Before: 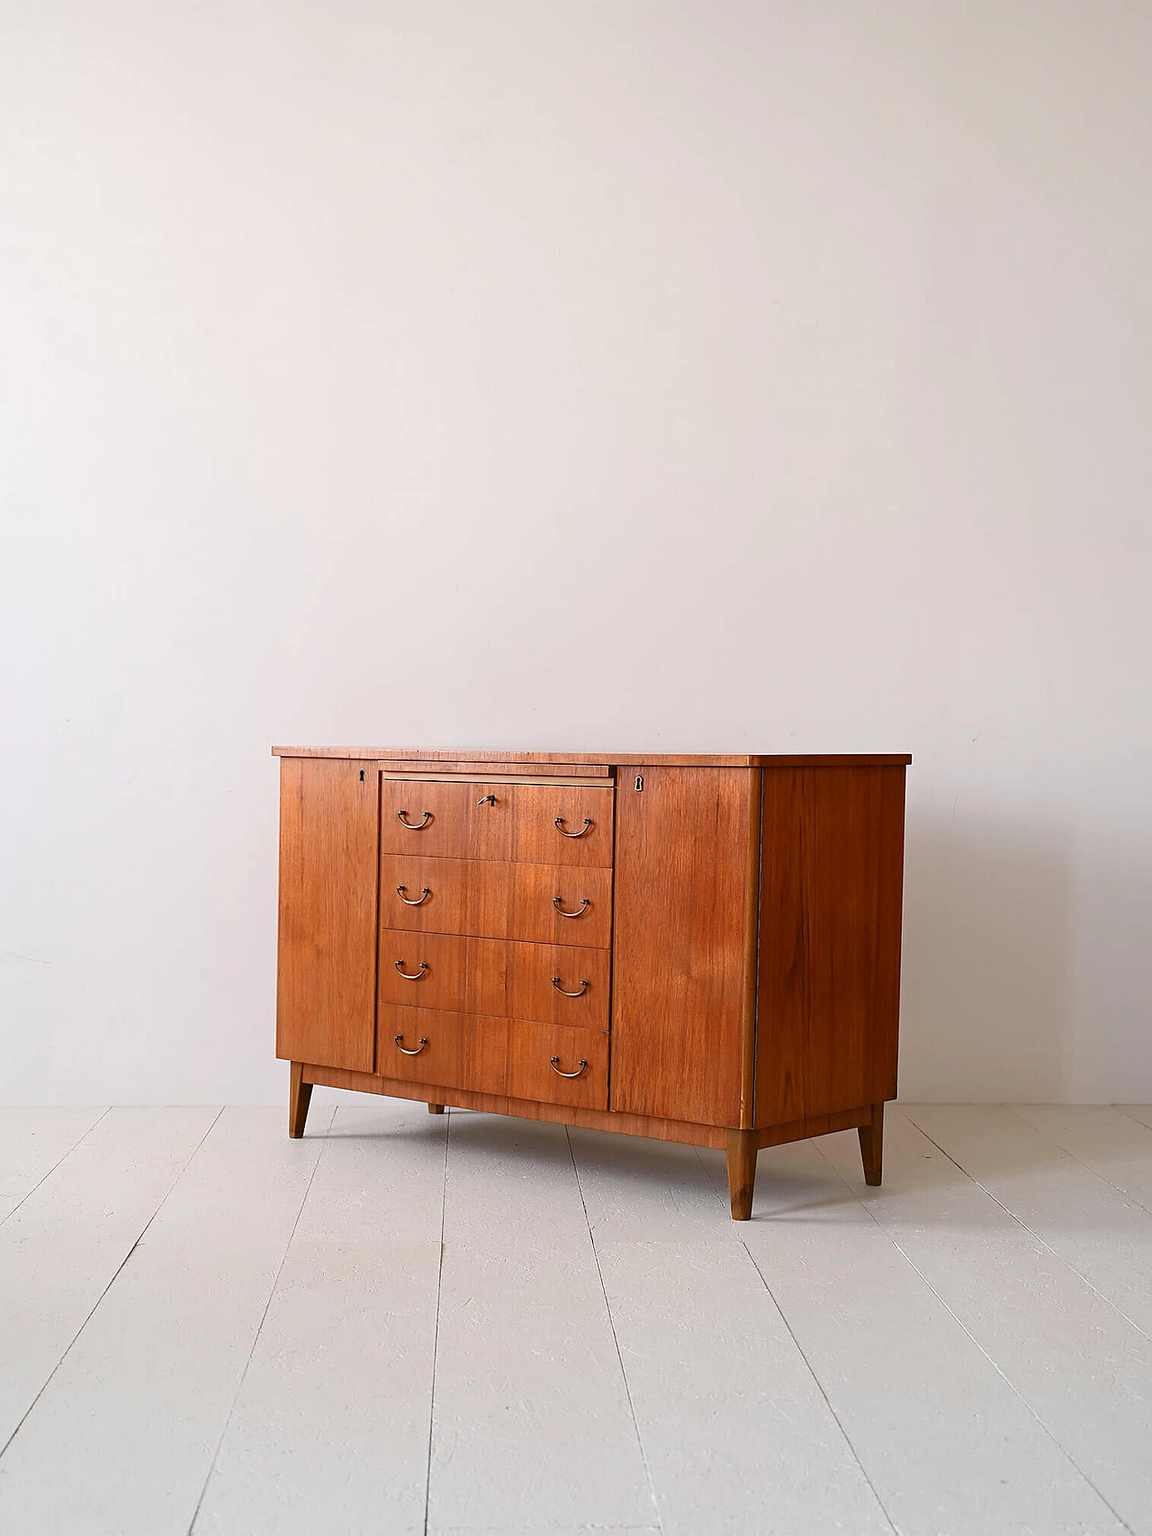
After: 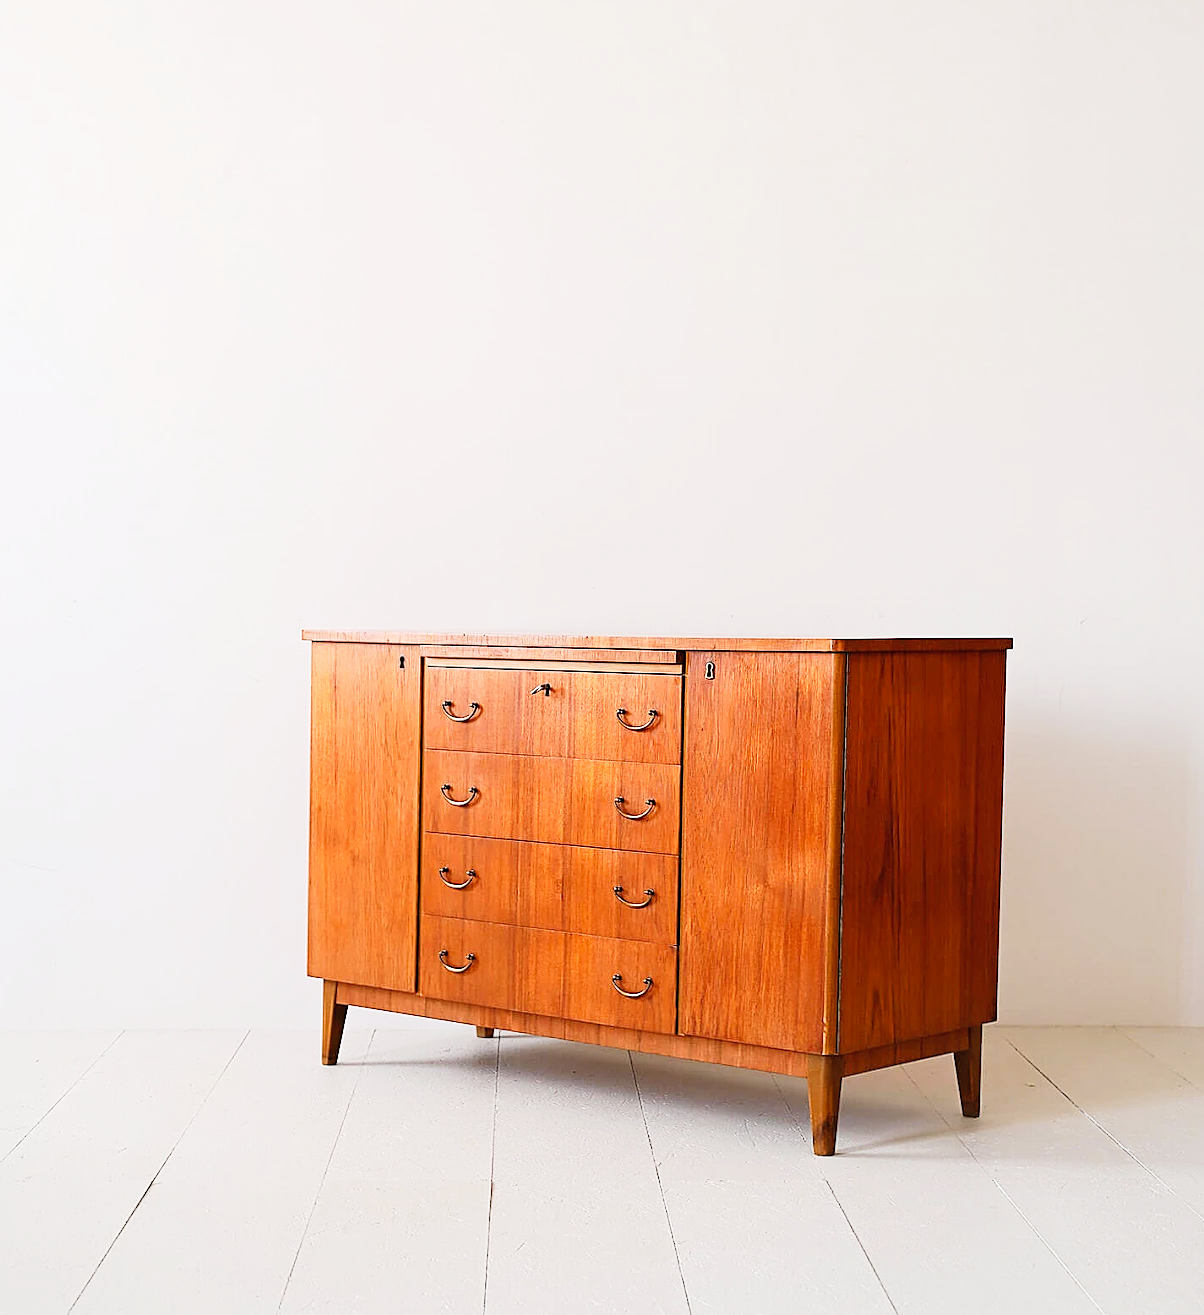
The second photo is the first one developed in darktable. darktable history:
crop and rotate: angle 0.063°, top 11.705%, right 5.749%, bottom 11.12%
contrast brightness saturation: brightness 0.13
tone curve: curves: ch0 [(0, 0.006) (0.046, 0.011) (0.13, 0.062) (0.338, 0.327) (0.494, 0.55) (0.728, 0.835) (1, 1)]; ch1 [(0, 0) (0.346, 0.324) (0.45, 0.431) (0.5, 0.5) (0.522, 0.517) (0.55, 0.57) (1, 1)]; ch2 [(0, 0) (0.453, 0.418) (0.5, 0.5) (0.526, 0.524) (0.554, 0.598) (0.622, 0.679) (0.707, 0.761) (1, 1)], preserve colors none
sharpen: amount 0.215
